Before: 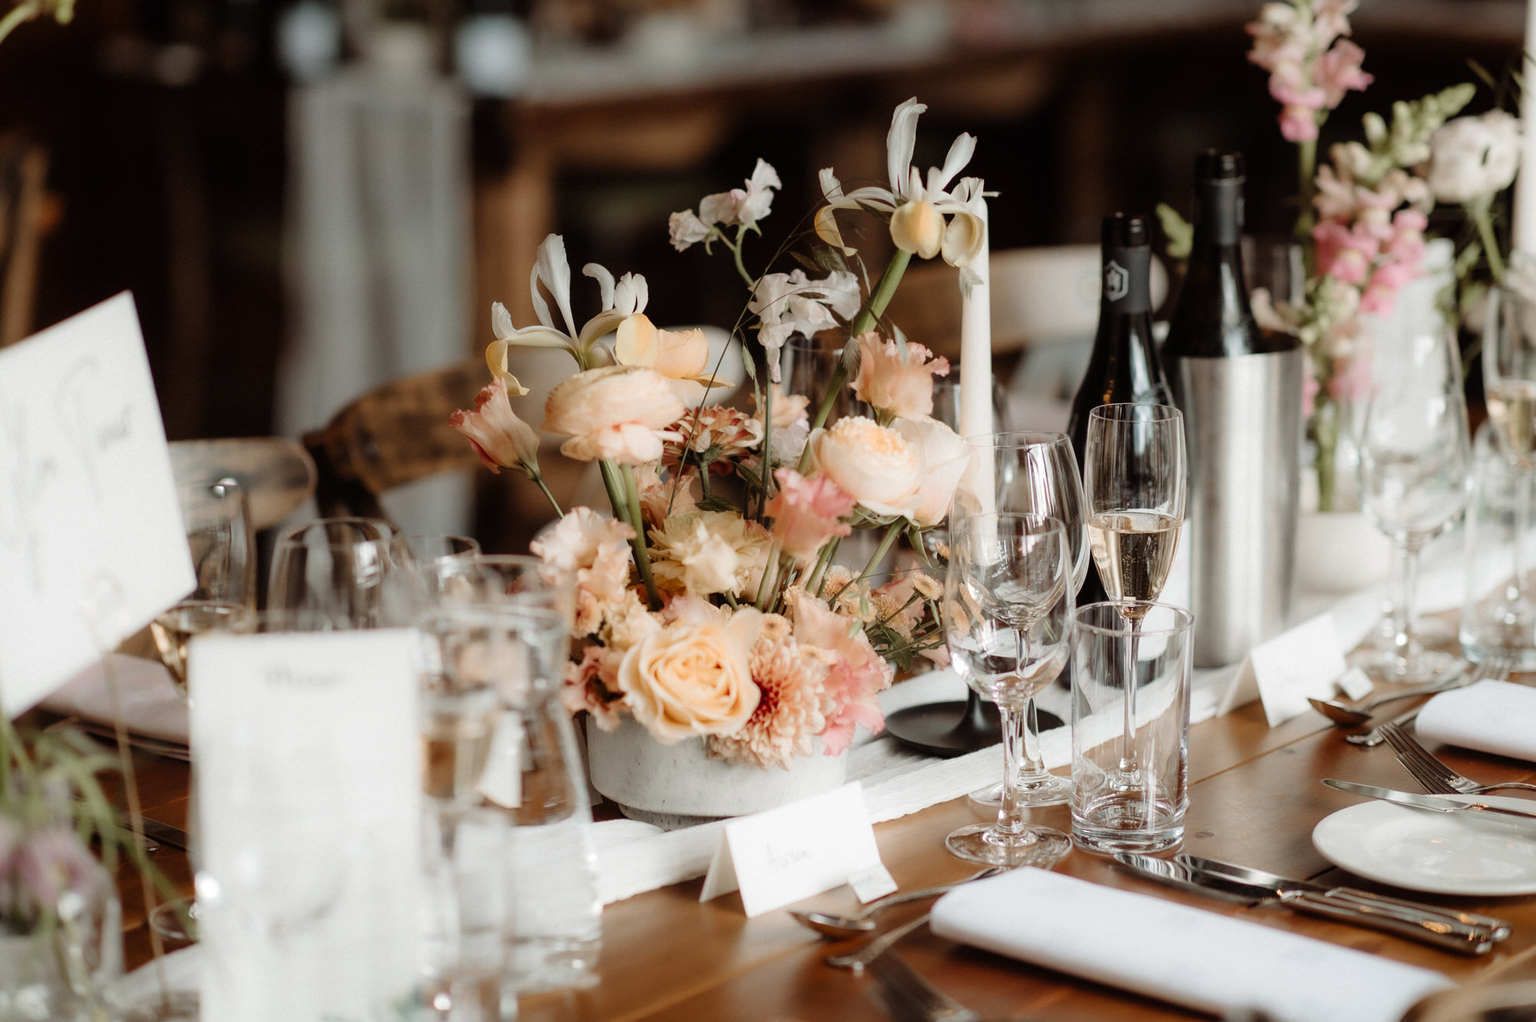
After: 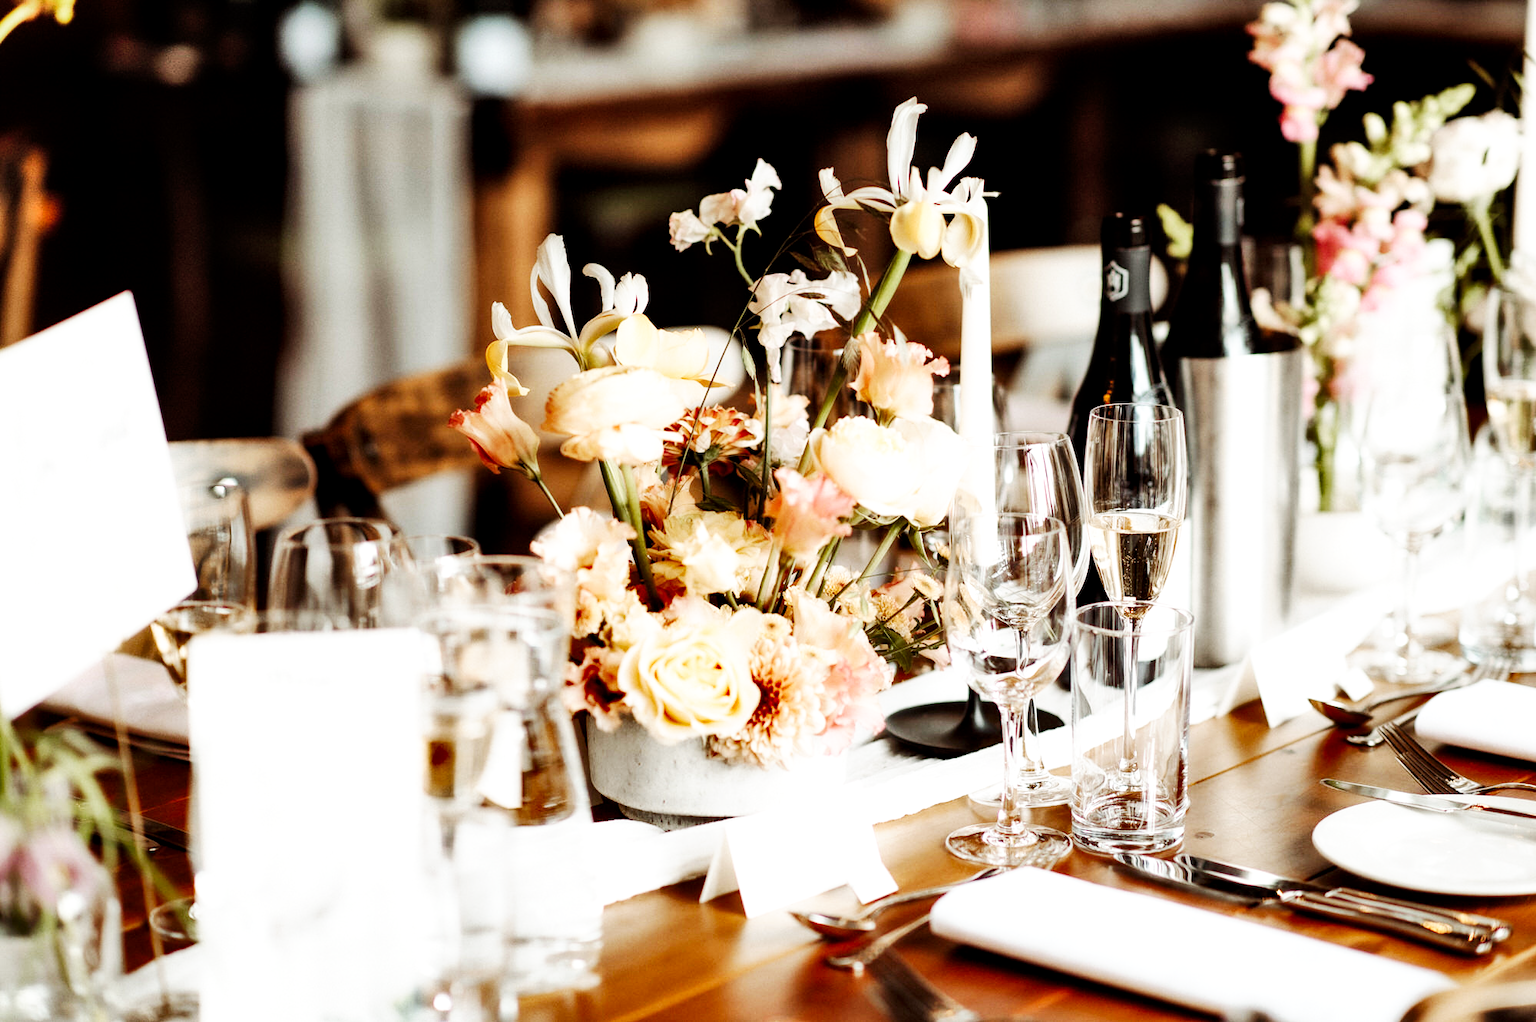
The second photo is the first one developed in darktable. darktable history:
base curve: curves: ch0 [(0, 0) (0.007, 0.004) (0.027, 0.03) (0.046, 0.07) (0.207, 0.54) (0.442, 0.872) (0.673, 0.972) (1, 1)], preserve colors none
shadows and highlights: soften with gaussian
local contrast: highlights 100%, shadows 100%, detail 120%, midtone range 0.2
exposure: black level correction 0.001, compensate highlight preservation false
